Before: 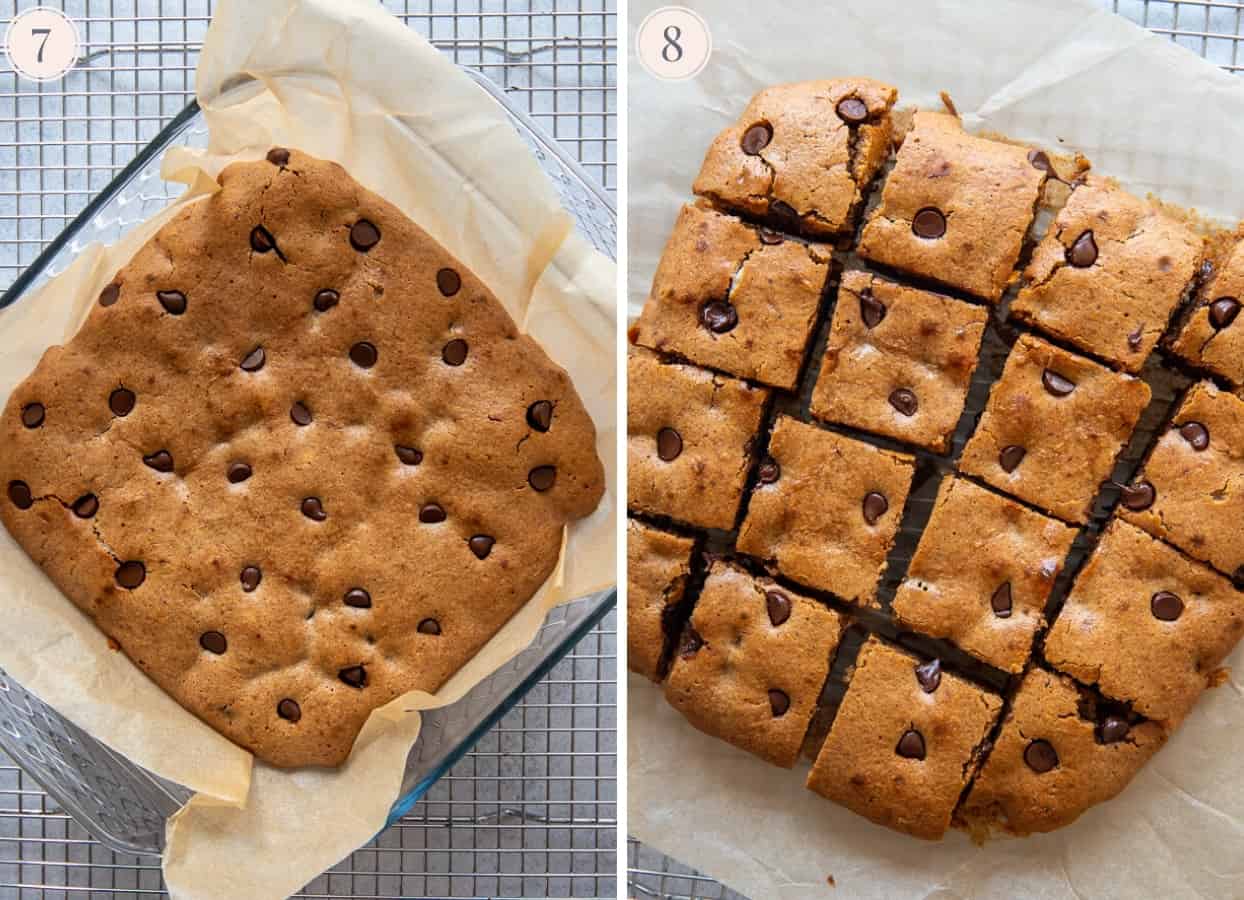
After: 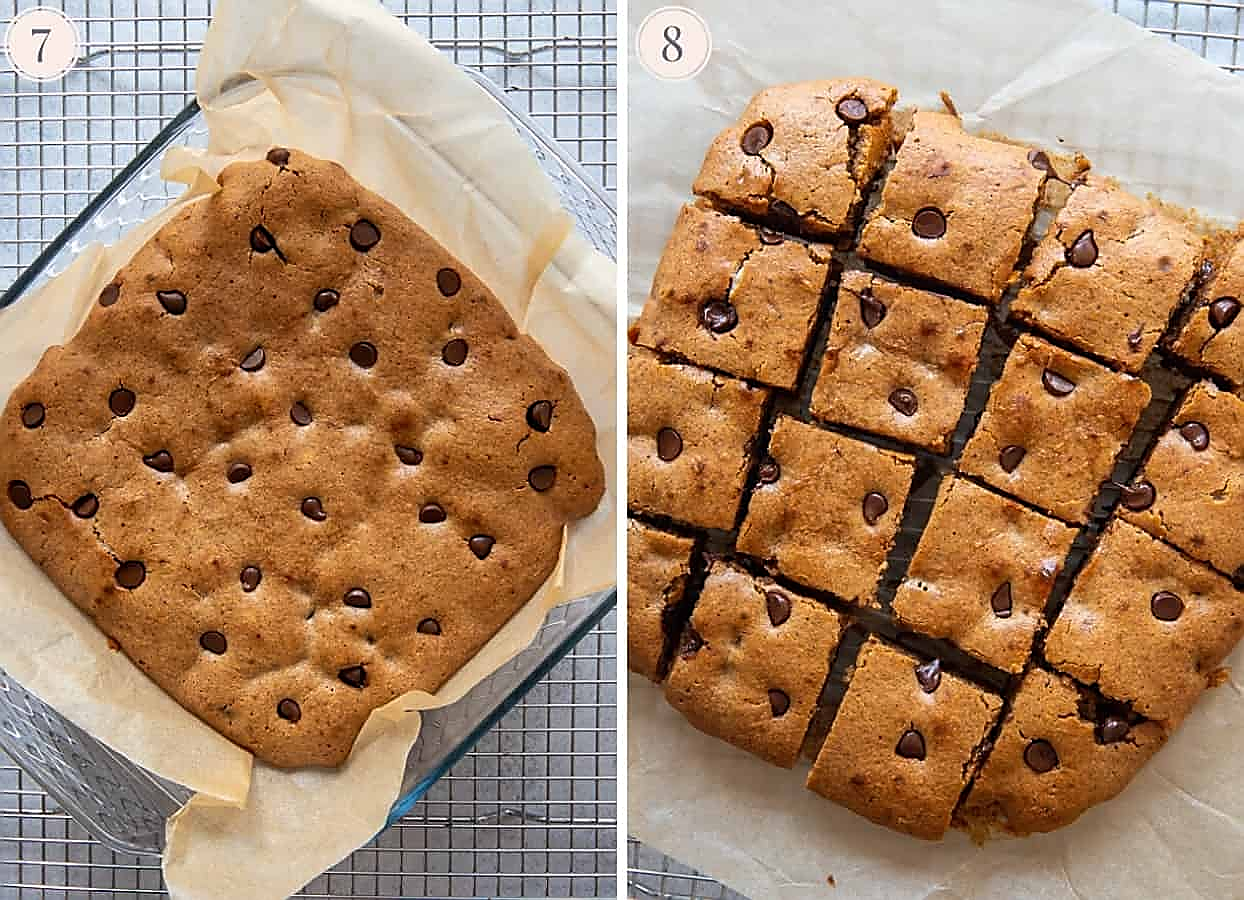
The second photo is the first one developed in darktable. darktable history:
sharpen: radius 1.393, amount 1.233, threshold 0.754
